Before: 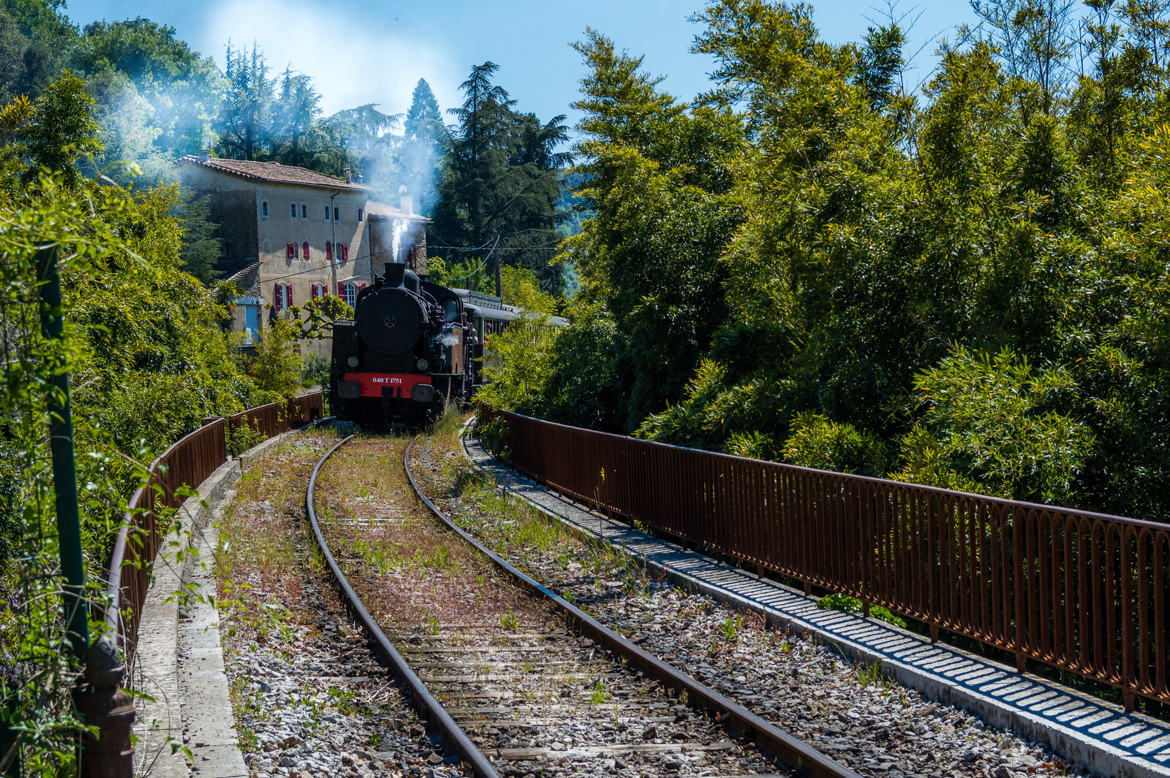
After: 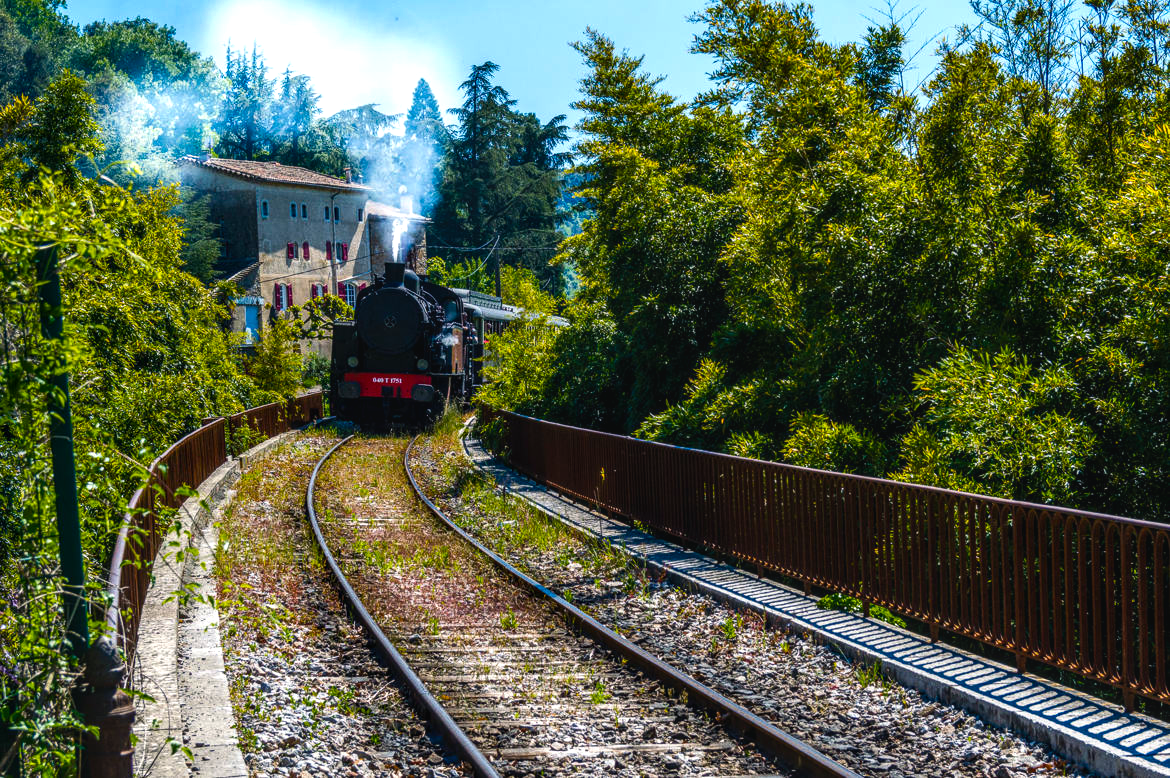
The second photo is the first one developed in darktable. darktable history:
exposure: black level correction 0.001, compensate highlight preservation false
color balance rgb: shadows lift › chroma 1%, shadows lift › hue 217.2°, power › hue 310.8°, highlights gain › chroma 1%, highlights gain › hue 54°, global offset › luminance 0.5%, global offset › hue 171.6°, perceptual saturation grading › global saturation 14.09%, perceptual saturation grading › highlights -25%, perceptual saturation grading › shadows 30%, perceptual brilliance grading › highlights 13.42%, perceptual brilliance grading › mid-tones 8.05%, perceptual brilliance grading › shadows -17.45%, global vibrance 25%
local contrast: on, module defaults
contrast brightness saturation: contrast 0.1, brightness 0.03, saturation 0.09
